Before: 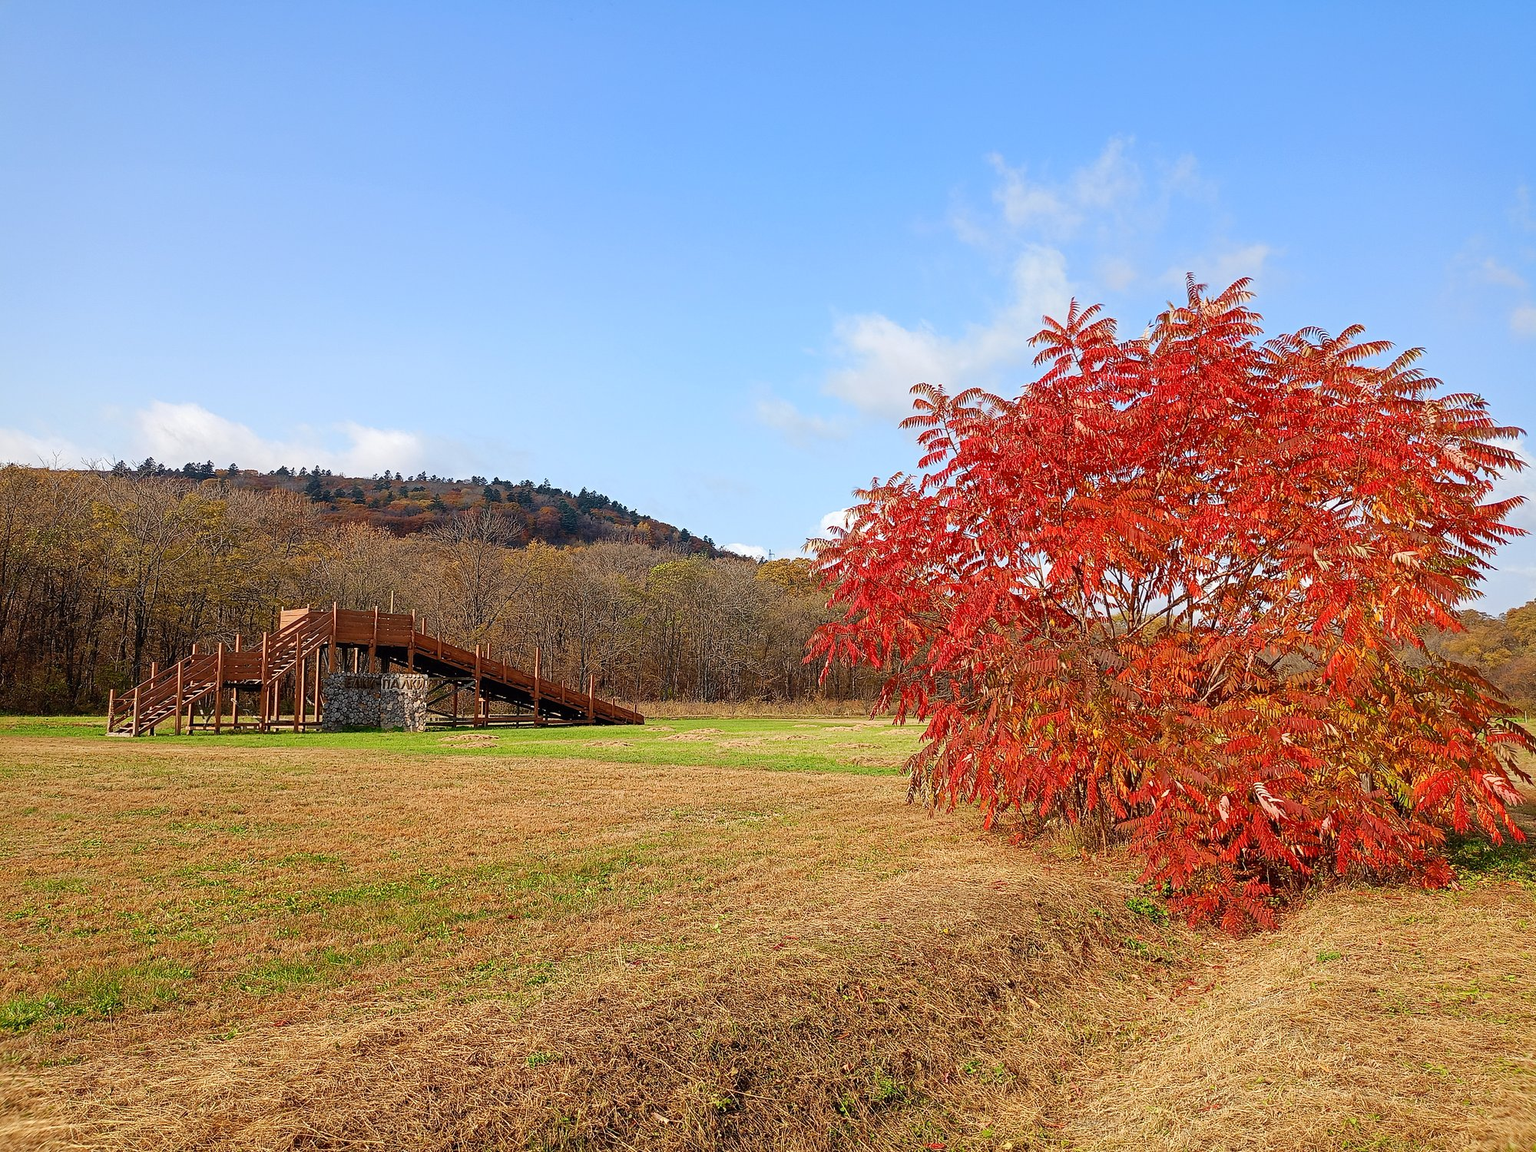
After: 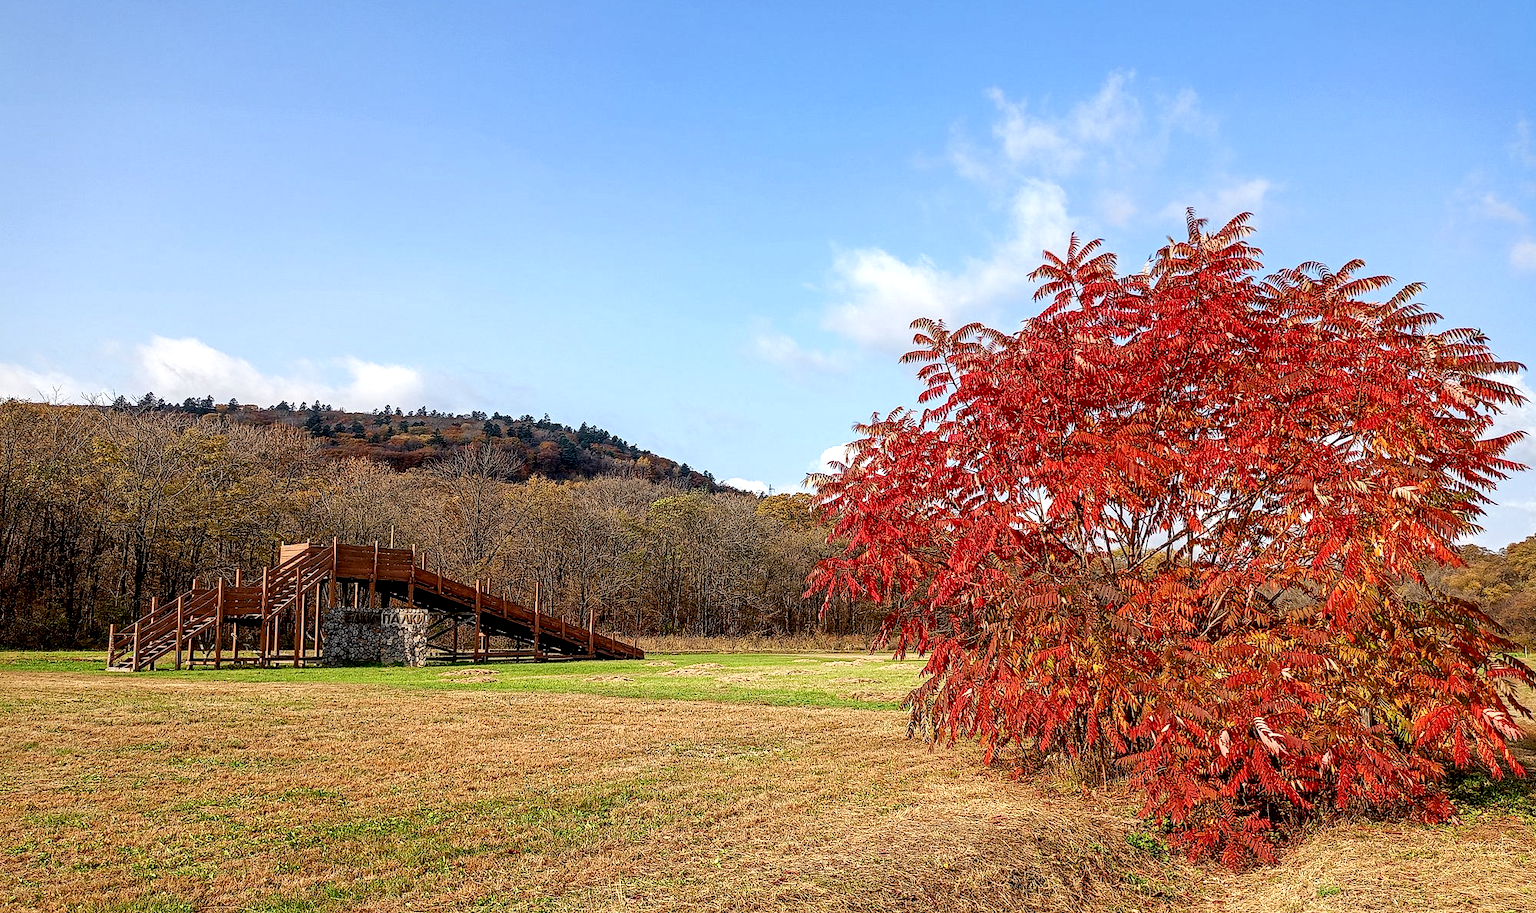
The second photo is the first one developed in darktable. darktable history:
crop and rotate: top 5.667%, bottom 14.937%
local contrast: highlights 65%, shadows 54%, detail 169%, midtone range 0.514
